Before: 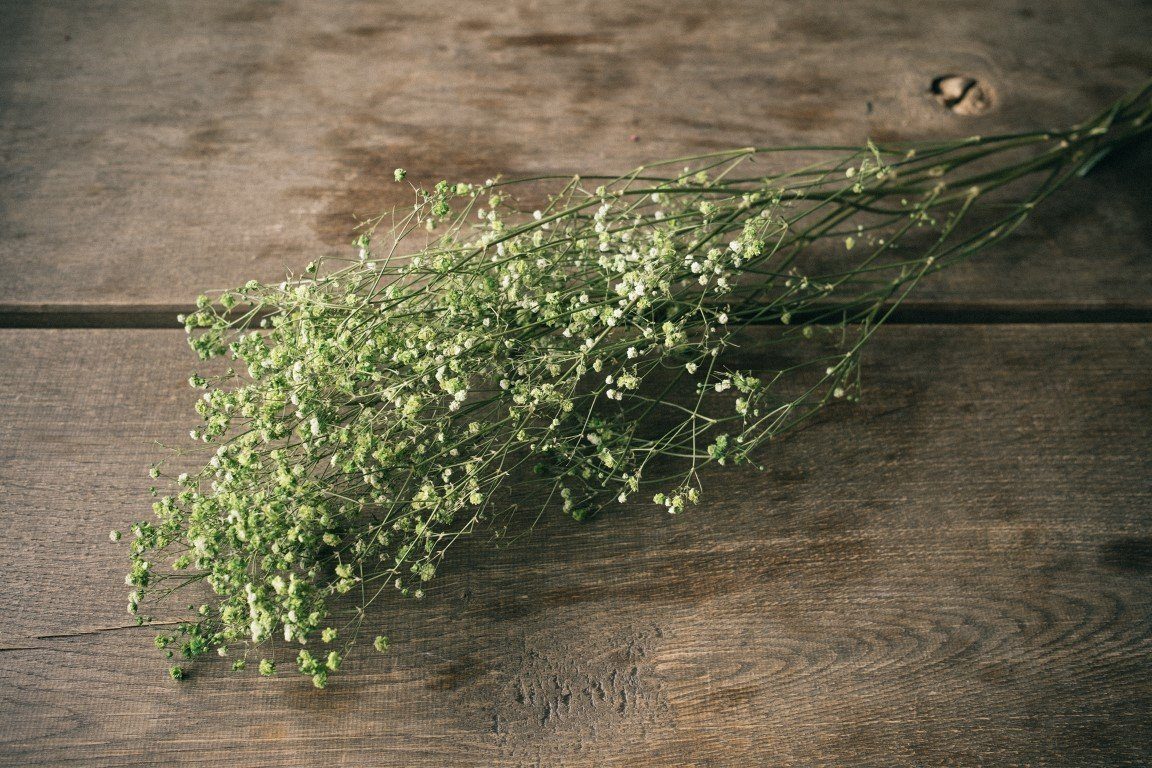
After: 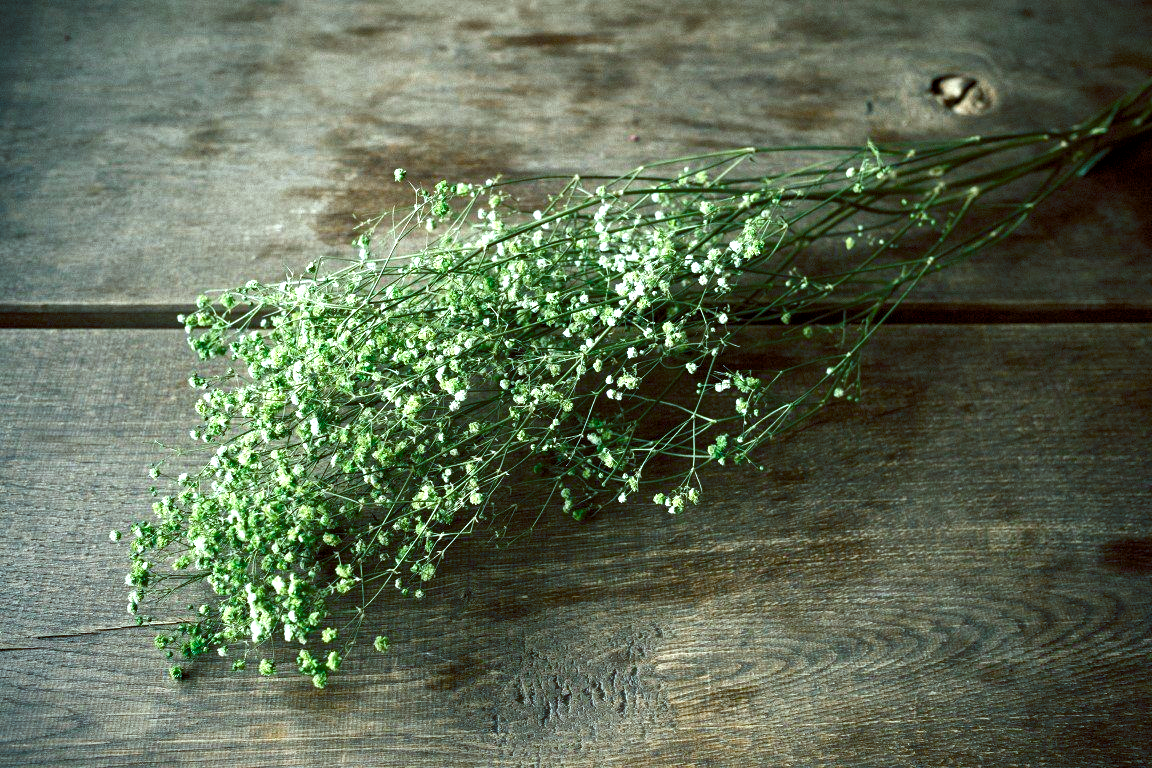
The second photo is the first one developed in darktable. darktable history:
color balance rgb: shadows lift › luminance -7.7%, shadows lift › chroma 2.13%, shadows lift › hue 200.79°, power › luminance -7.77%, power › chroma 2.27%, power › hue 220.69°, highlights gain › luminance 15.15%, highlights gain › chroma 4%, highlights gain › hue 209.35°, global offset › luminance -0.21%, global offset › chroma 0.27%, perceptual saturation grading › global saturation 24.42%, perceptual saturation grading › highlights -24.42%, perceptual saturation grading › mid-tones 24.42%, perceptual saturation grading › shadows 40%, perceptual brilliance grading › global brilliance -5%, perceptual brilliance grading › highlights 24.42%, perceptual brilliance grading › mid-tones 7%, perceptual brilliance grading › shadows -5%
tone equalizer: on, module defaults
